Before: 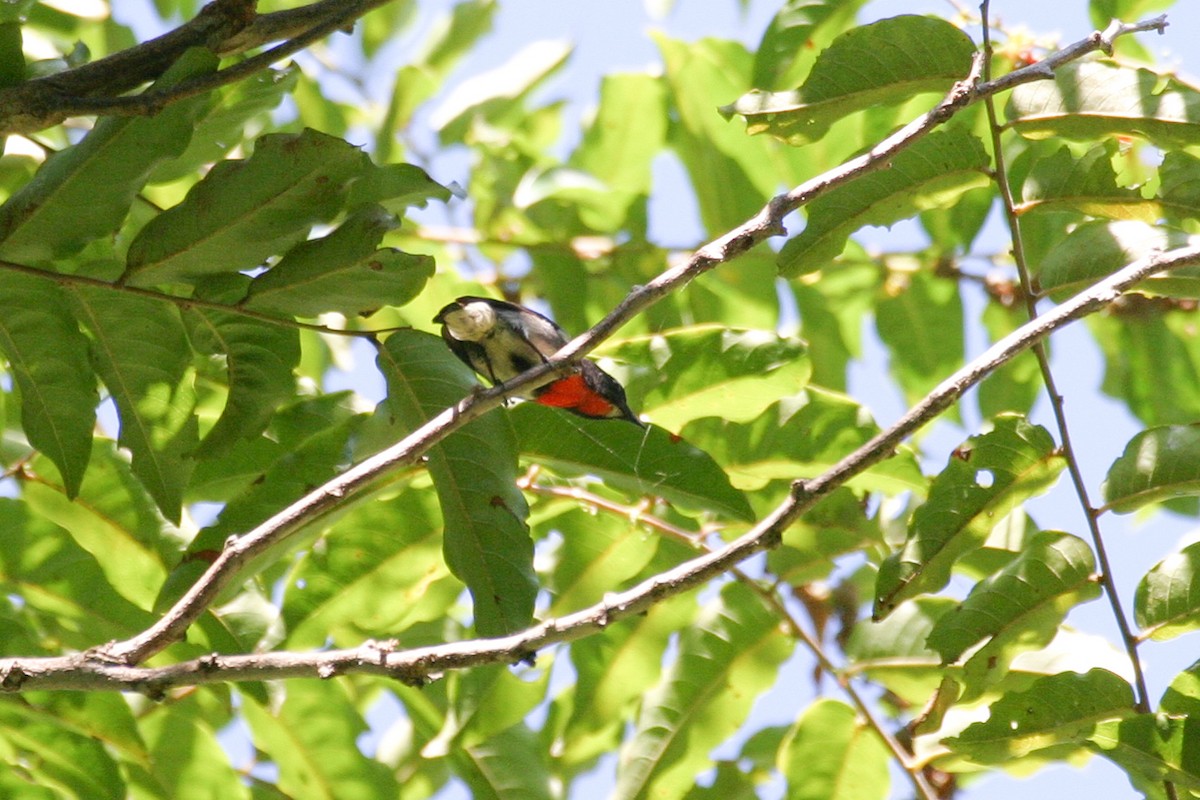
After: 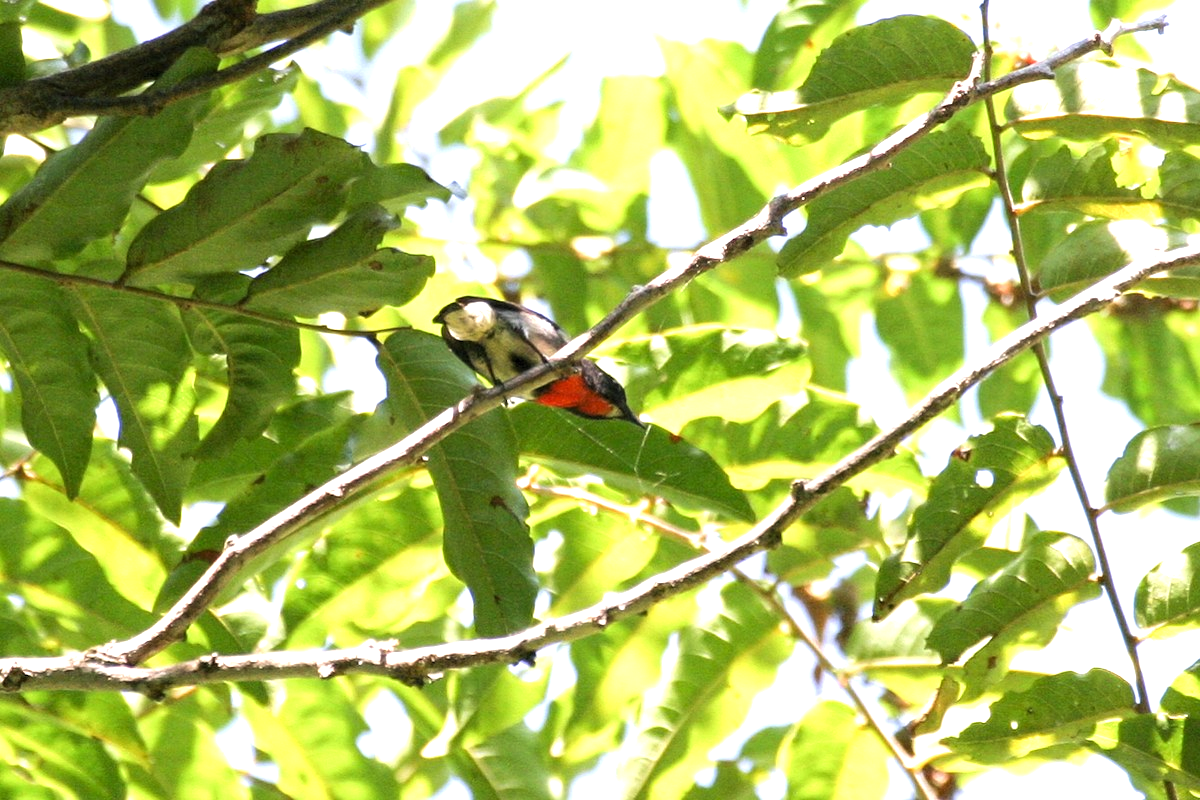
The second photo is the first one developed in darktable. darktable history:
exposure: black level correction 0.001, exposure 0.498 EV, compensate exposure bias true, compensate highlight preservation false
levels: levels [0.052, 0.496, 0.908]
